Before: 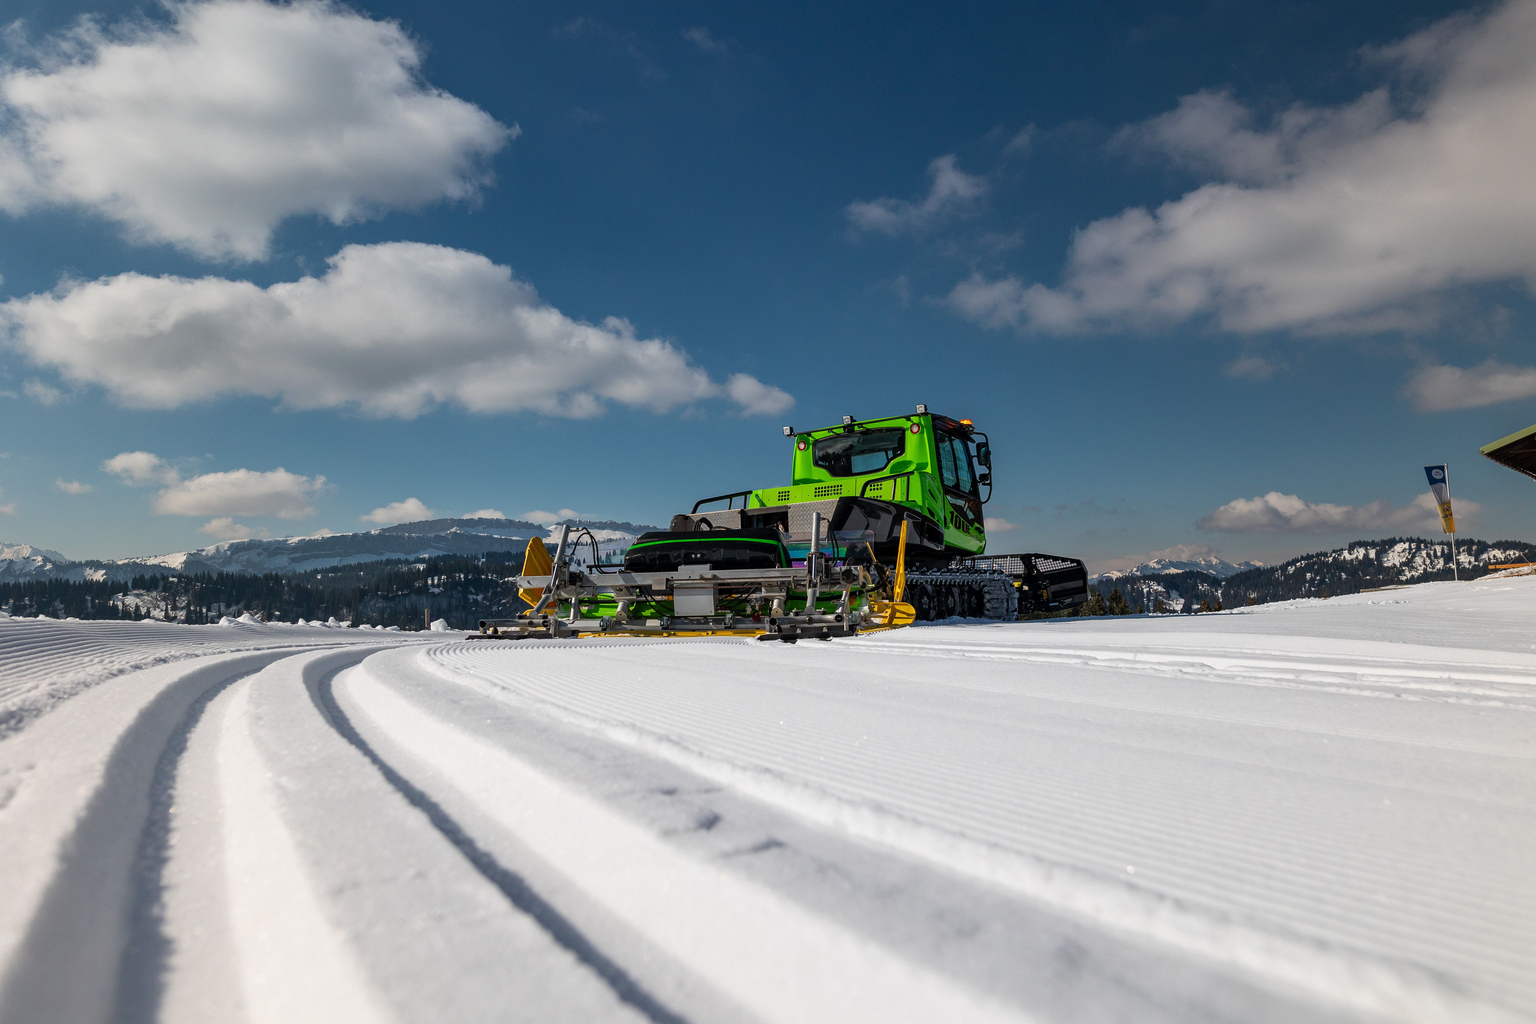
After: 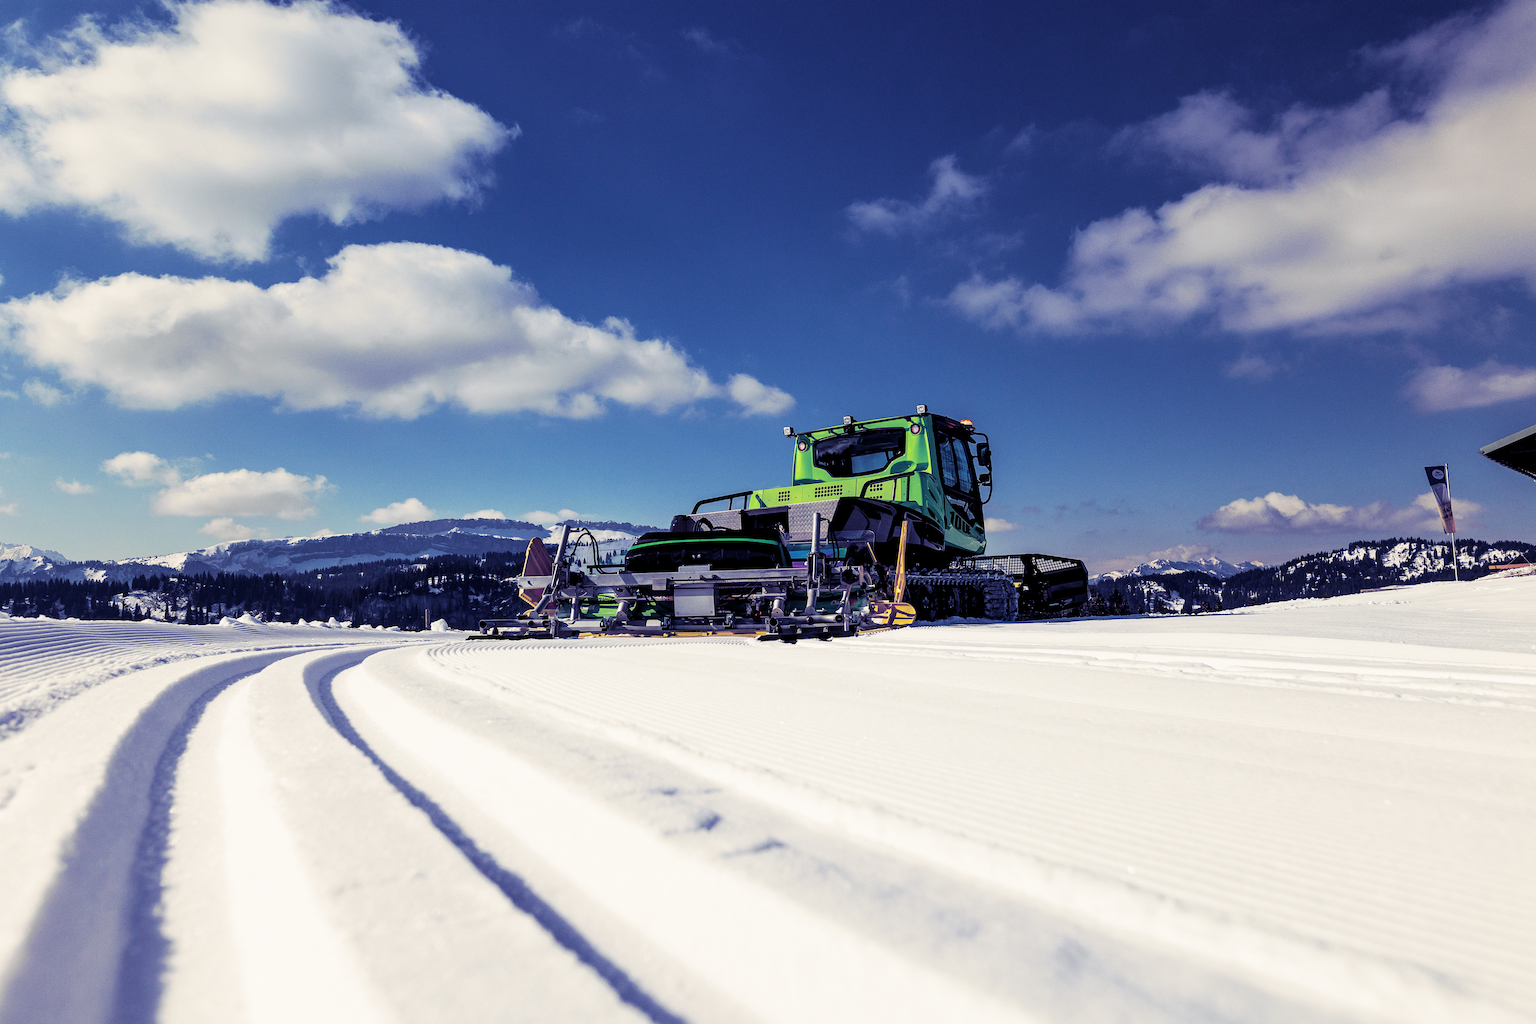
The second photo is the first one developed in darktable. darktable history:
split-toning: shadows › hue 242.67°, shadows › saturation 0.733, highlights › hue 45.33°, highlights › saturation 0.667, balance -53.304, compress 21.15%
filmic rgb: middle gray luminance 12.74%, black relative exposure -10.13 EV, white relative exposure 3.47 EV, threshold 6 EV, target black luminance 0%, hardness 5.74, latitude 44.69%, contrast 1.221, highlights saturation mix 5%, shadows ↔ highlights balance 26.78%, add noise in highlights 0, preserve chrominance no, color science v3 (2019), use custom middle-gray values true, iterations of high-quality reconstruction 0, contrast in highlights soft, enable highlight reconstruction true
